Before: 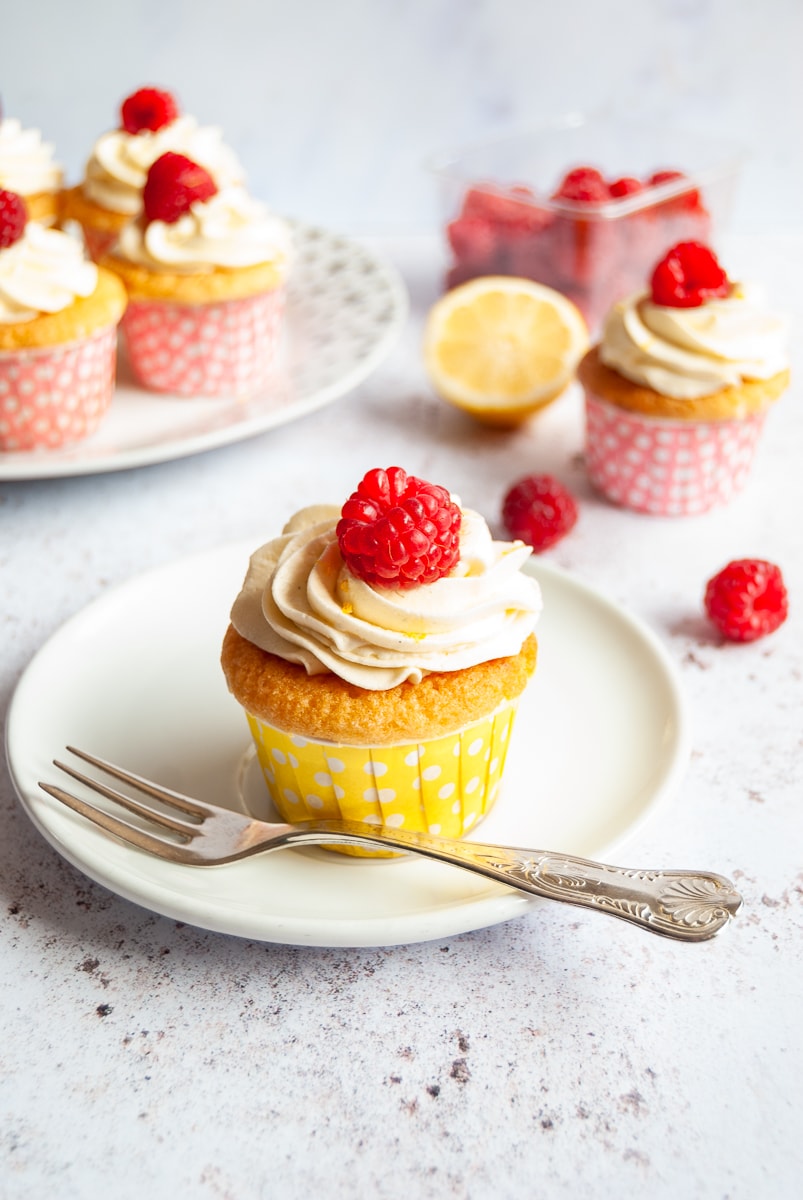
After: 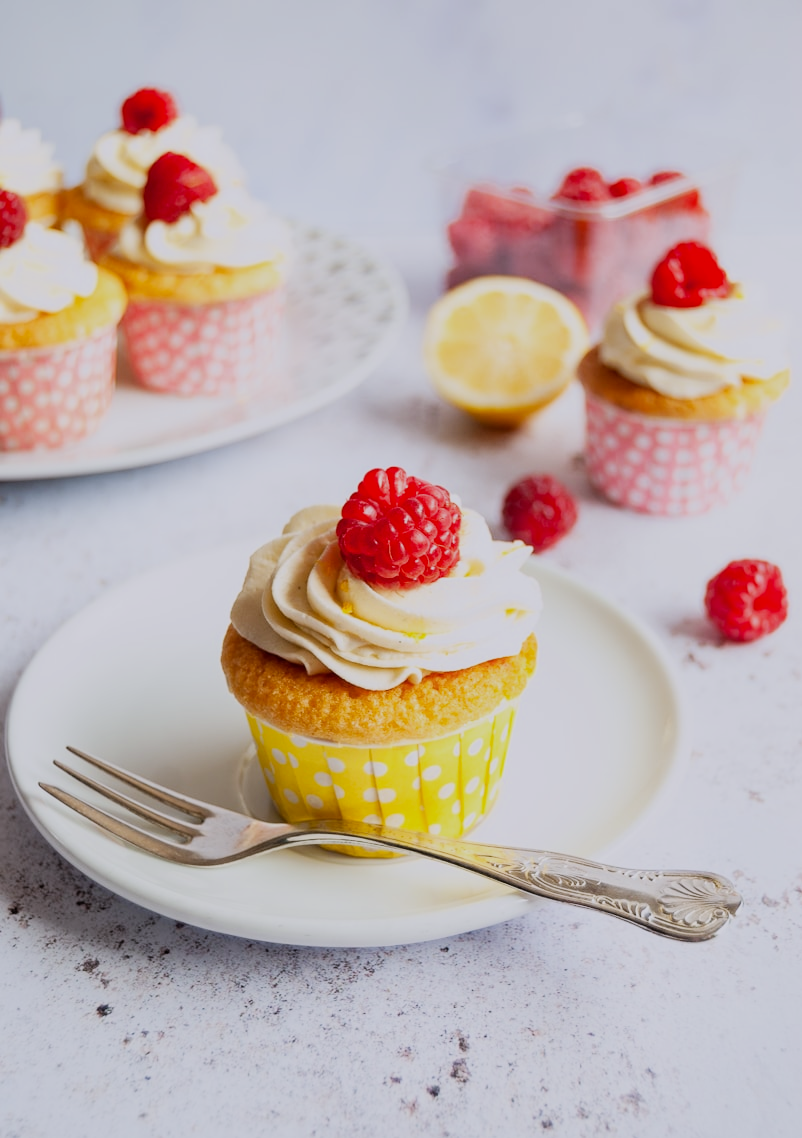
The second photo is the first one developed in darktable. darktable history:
color correction: highlights a* 3.84, highlights b* 5.07
filmic rgb: black relative exposure -7.65 EV, white relative exposure 4.56 EV, hardness 3.61, contrast 1.05
white balance: red 0.924, blue 1.095
crop and rotate: top 0%, bottom 5.097%
